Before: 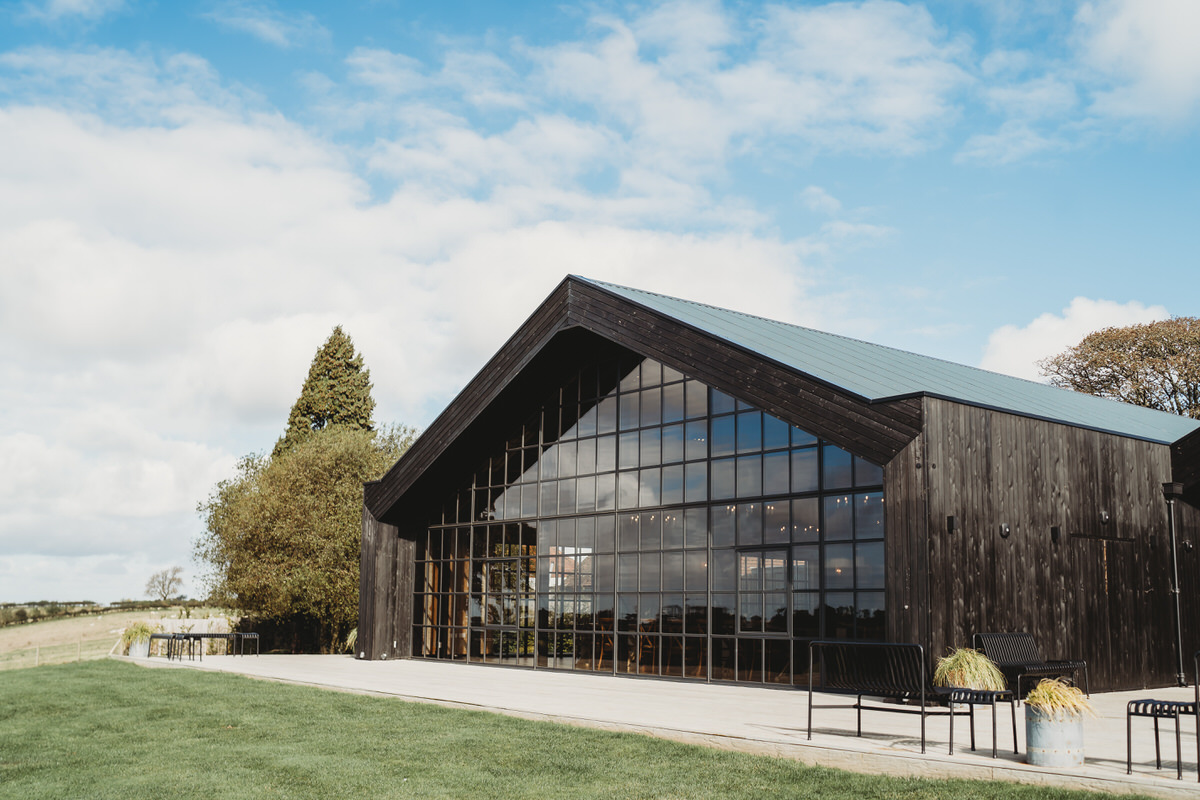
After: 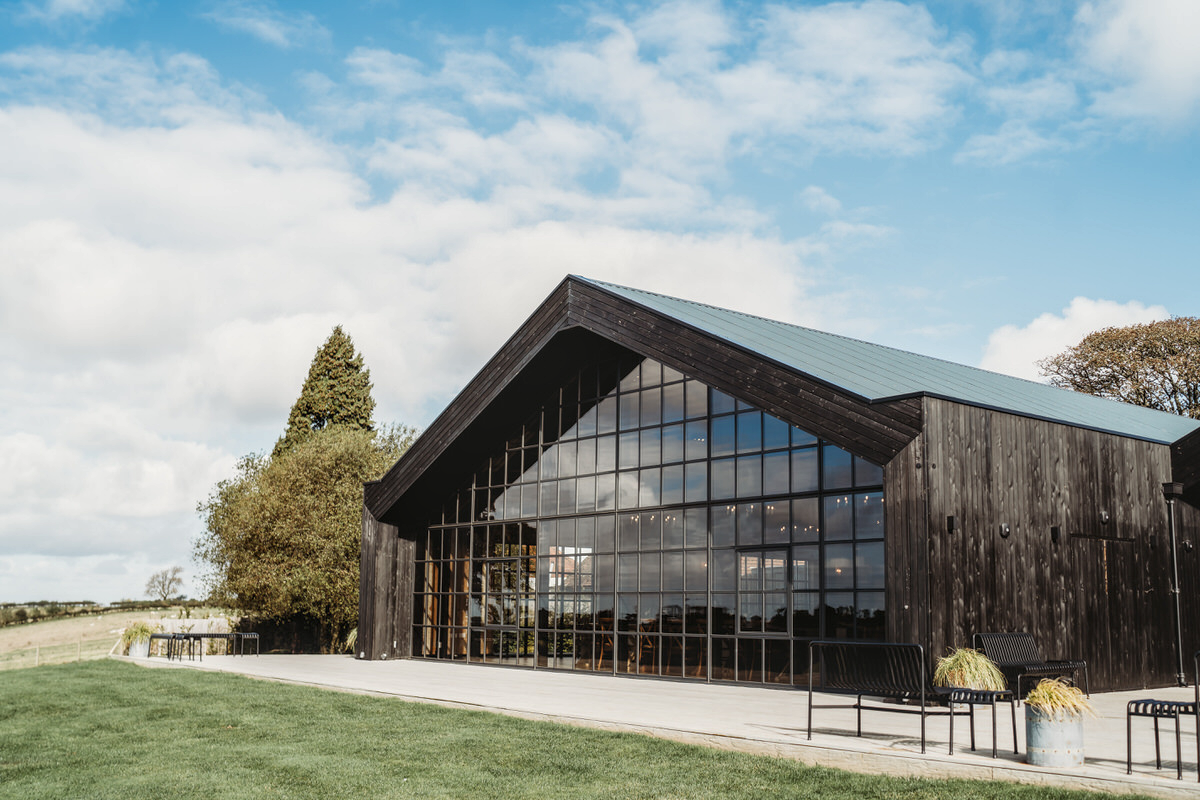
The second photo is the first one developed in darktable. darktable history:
levels: white 99.91%
local contrast: detail 130%
